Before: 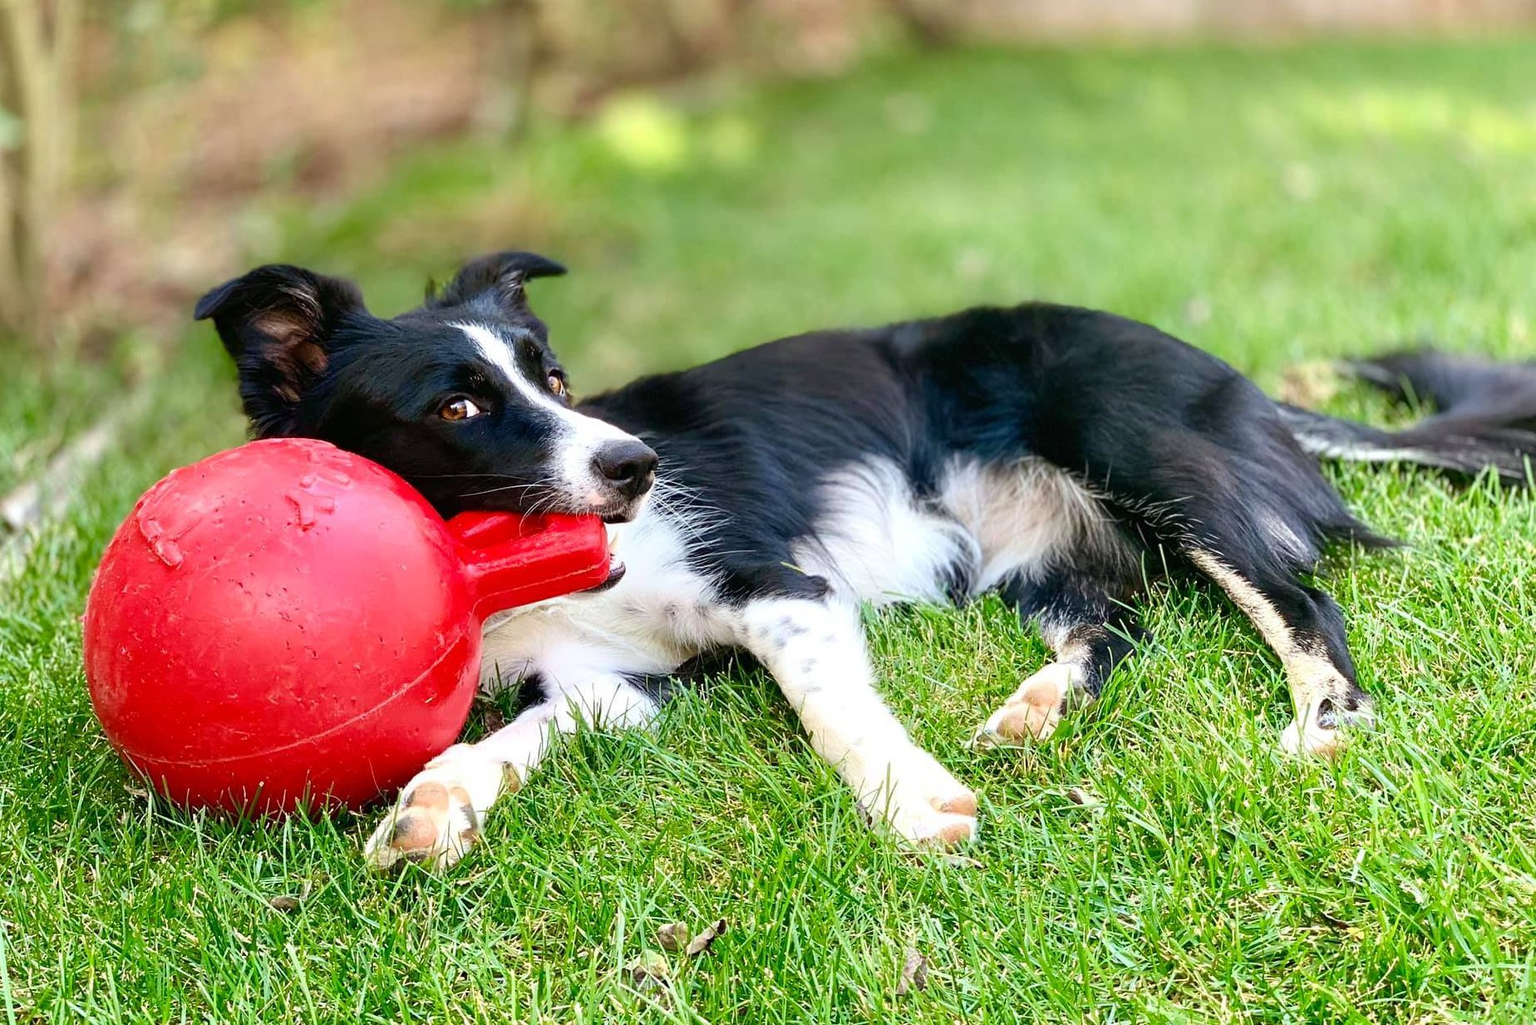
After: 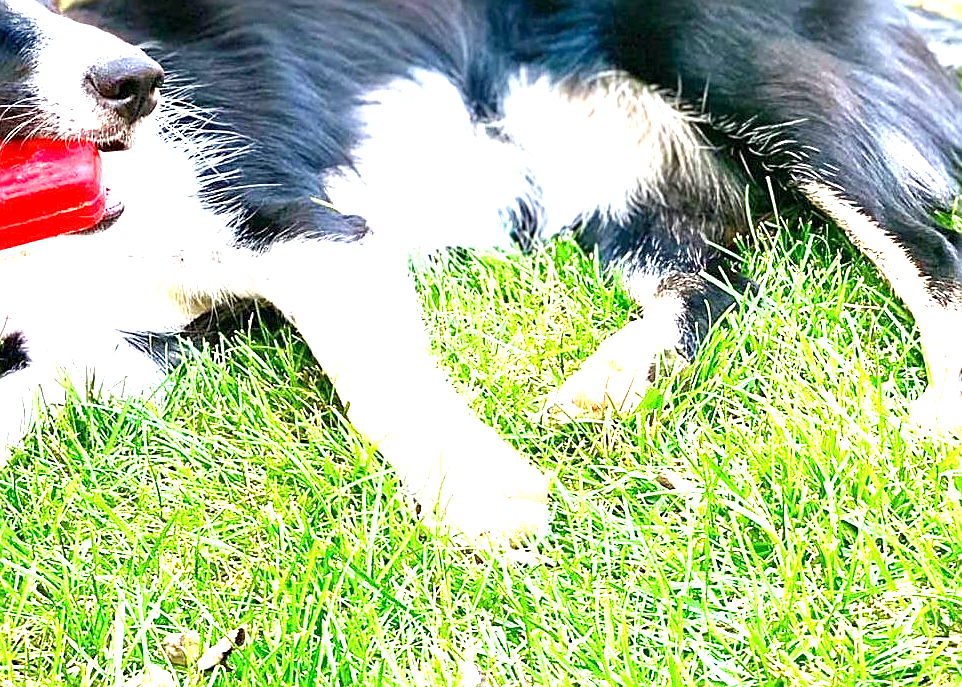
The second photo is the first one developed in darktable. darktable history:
crop: left 34.018%, top 38.804%, right 13.912%, bottom 5.468%
sharpen: on, module defaults
exposure: black level correction 0.001, exposure 1.812 EV, compensate highlight preservation false
